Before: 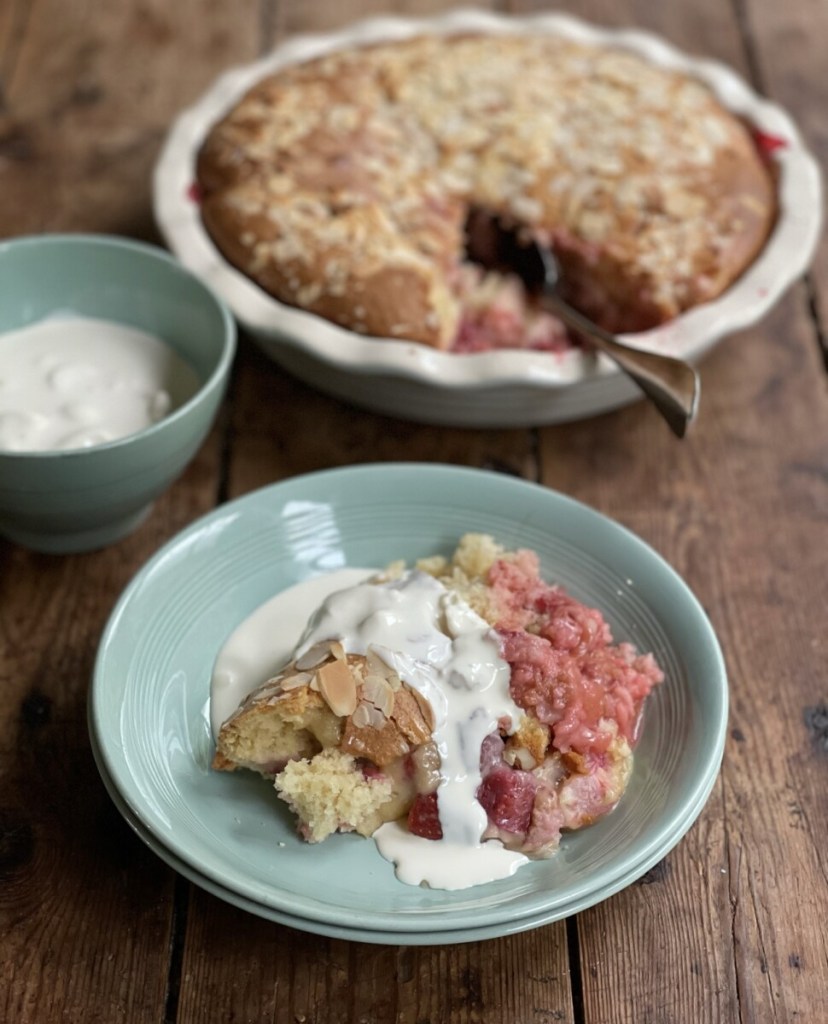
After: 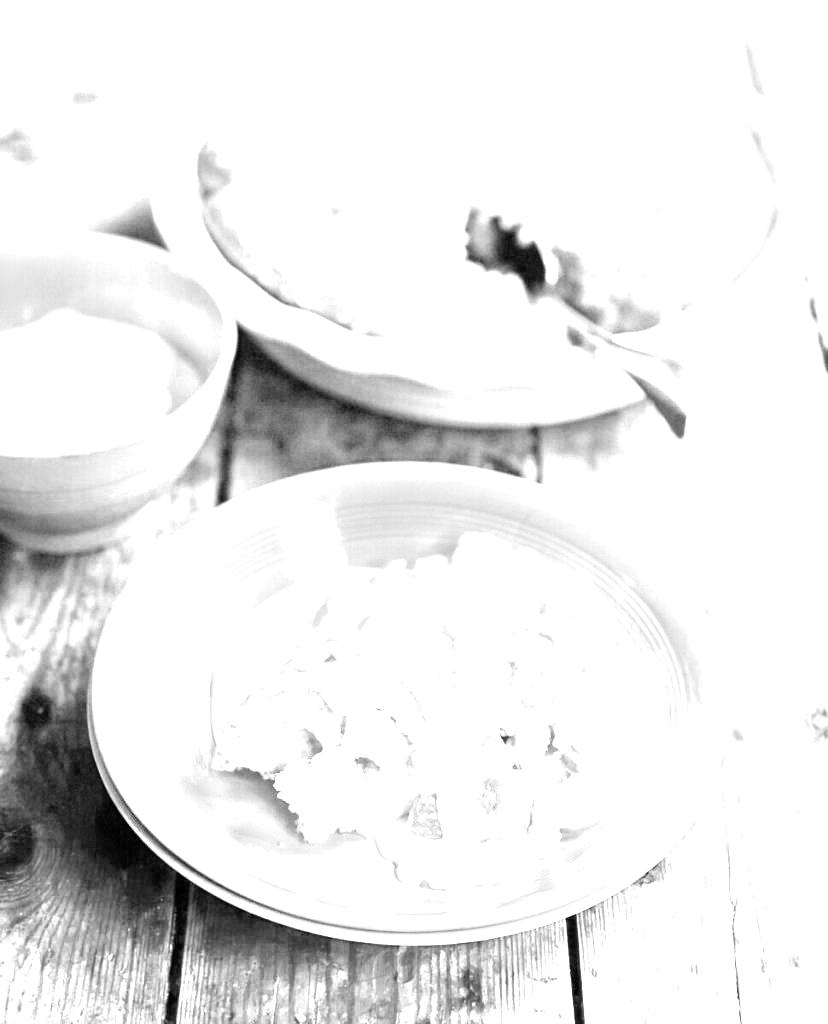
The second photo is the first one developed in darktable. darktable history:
white balance: red 8, blue 8
monochrome: on, module defaults
